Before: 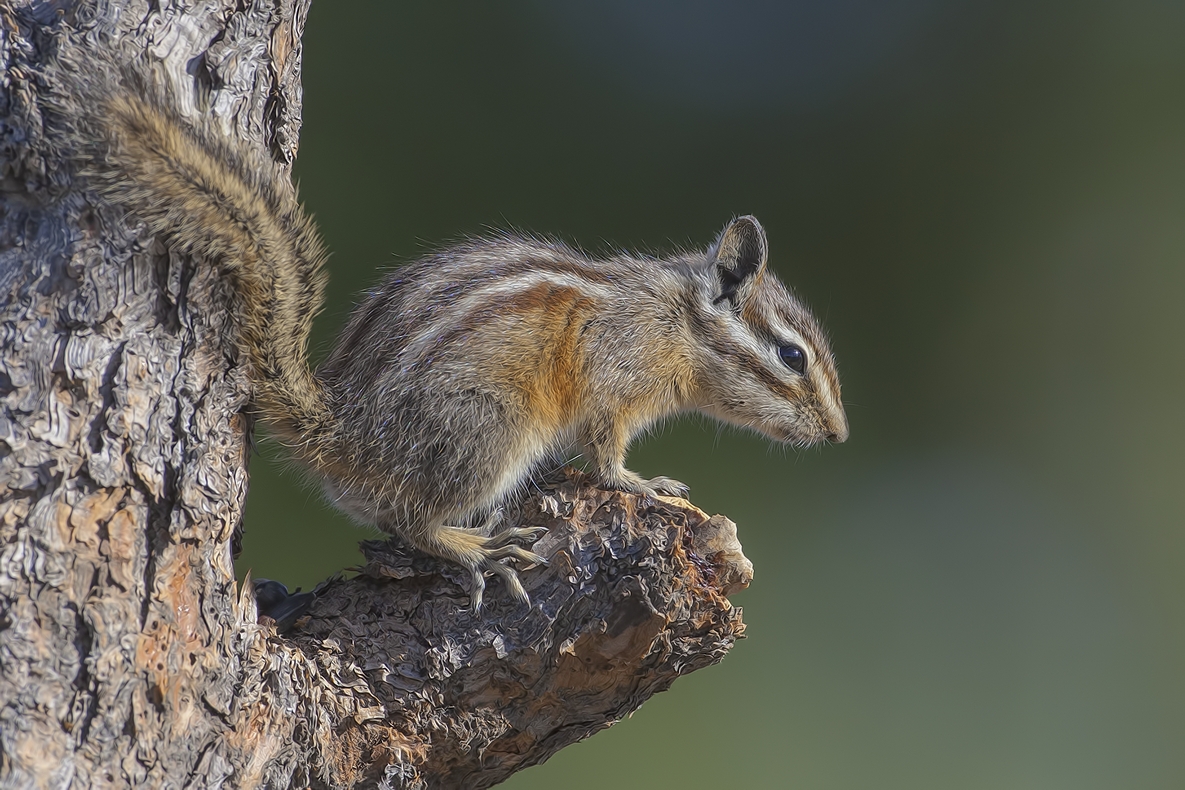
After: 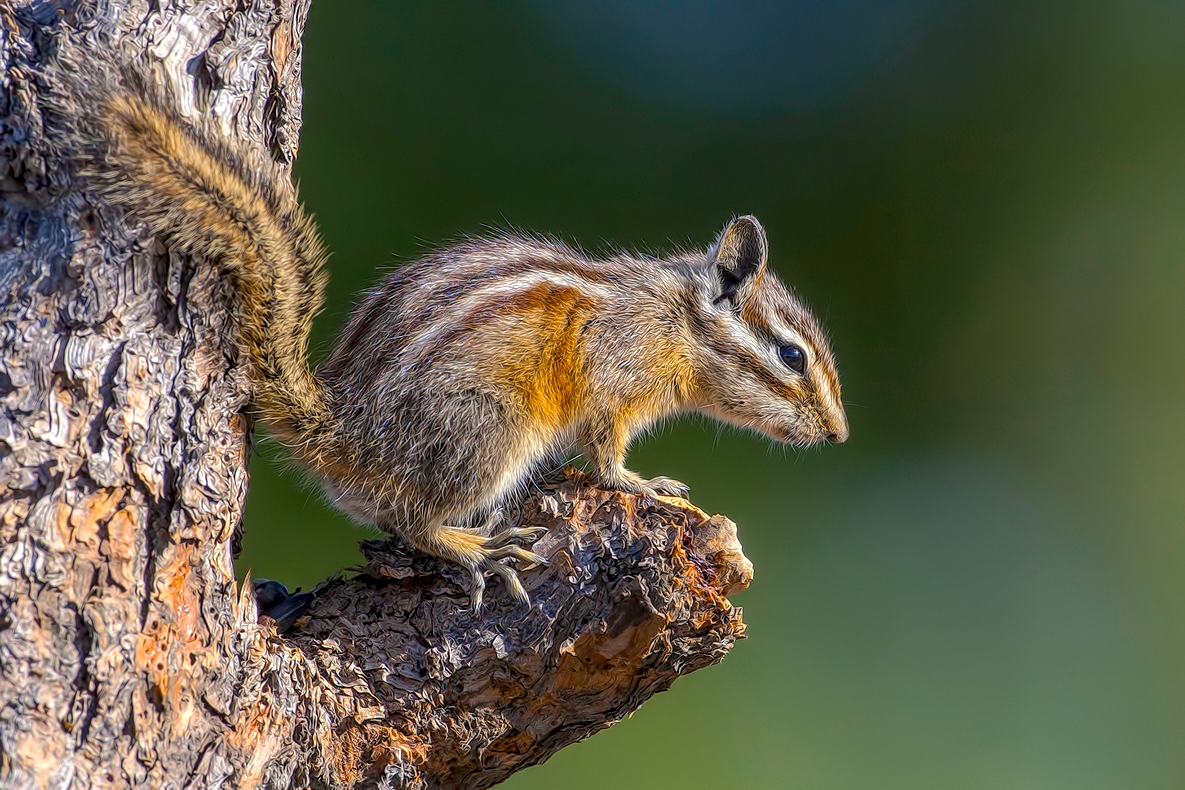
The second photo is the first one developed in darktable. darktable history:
local contrast: detail 130%
color balance rgb: highlights gain › luminance 7.451%, highlights gain › chroma 0.963%, highlights gain › hue 49.58°, global offset › luminance -0.884%, linear chroma grading › global chroma 13.416%, perceptual saturation grading › global saturation 25.001%, perceptual brilliance grading › highlights 8.213%, perceptual brilliance grading › mid-tones 4.102%, perceptual brilliance grading › shadows 2.152%
